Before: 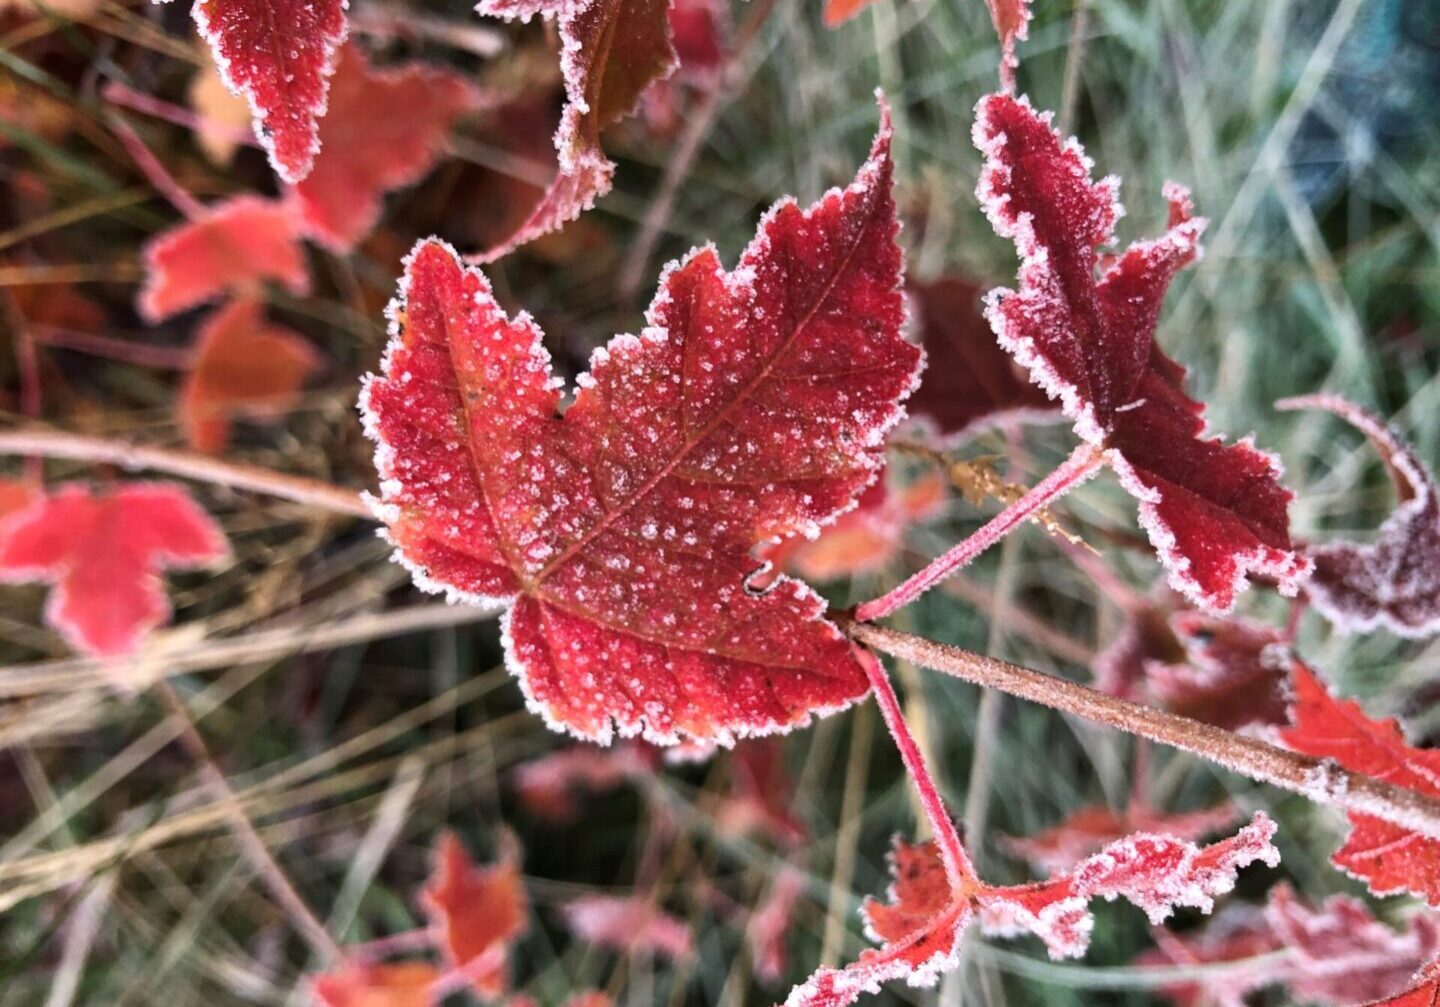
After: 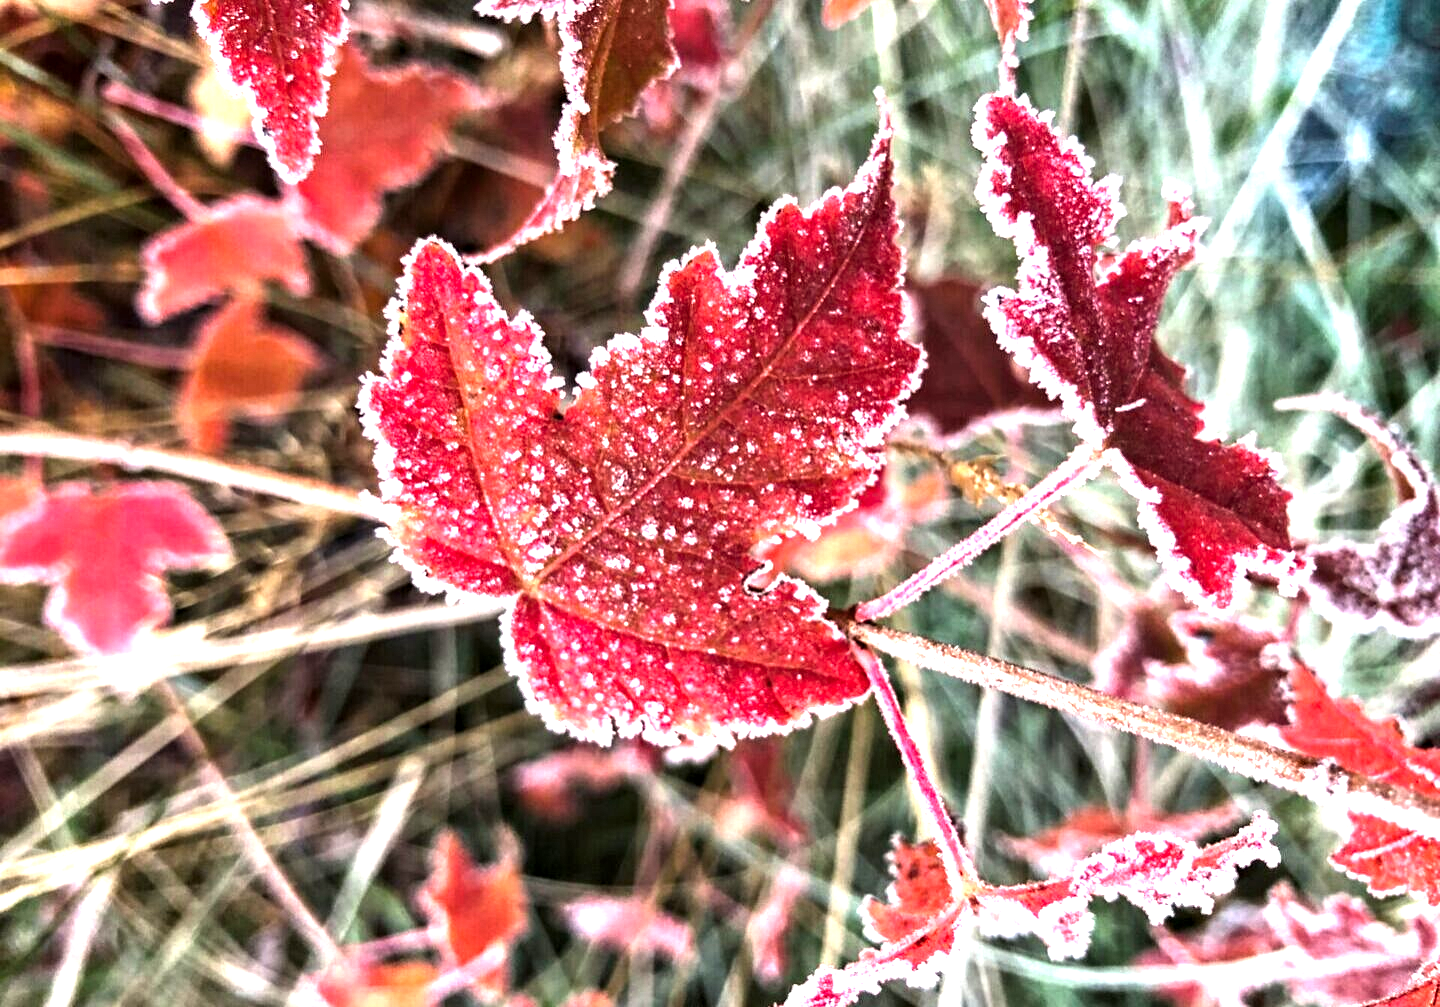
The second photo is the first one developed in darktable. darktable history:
contrast equalizer: octaves 7, y [[0.502, 0.517, 0.543, 0.576, 0.611, 0.631], [0.5 ×6], [0.5 ×6], [0 ×6], [0 ×6]]
exposure: exposure 0.999 EV, compensate highlight preservation false
color balance rgb: linear chroma grading › global chroma 10%, global vibrance 10%, contrast 15%, saturation formula JzAzBz (2021)
